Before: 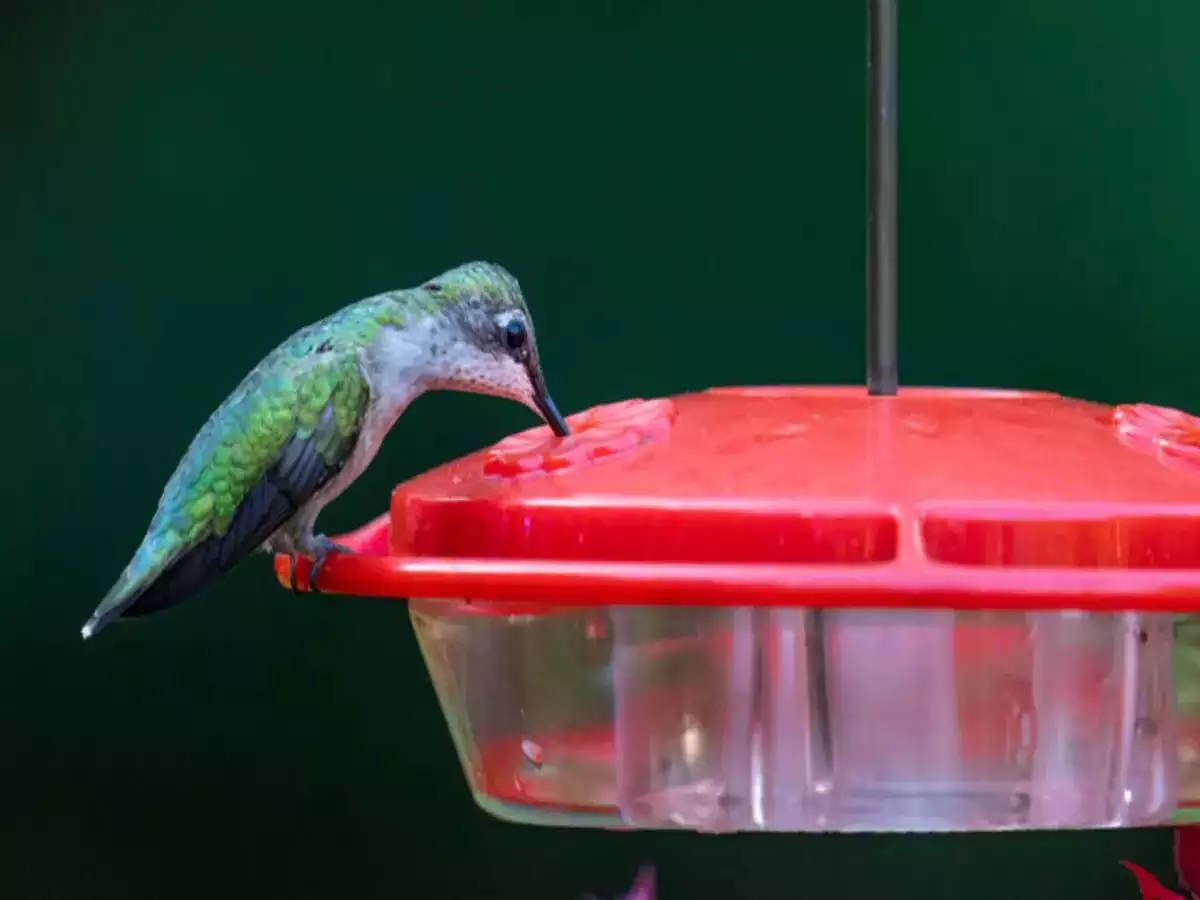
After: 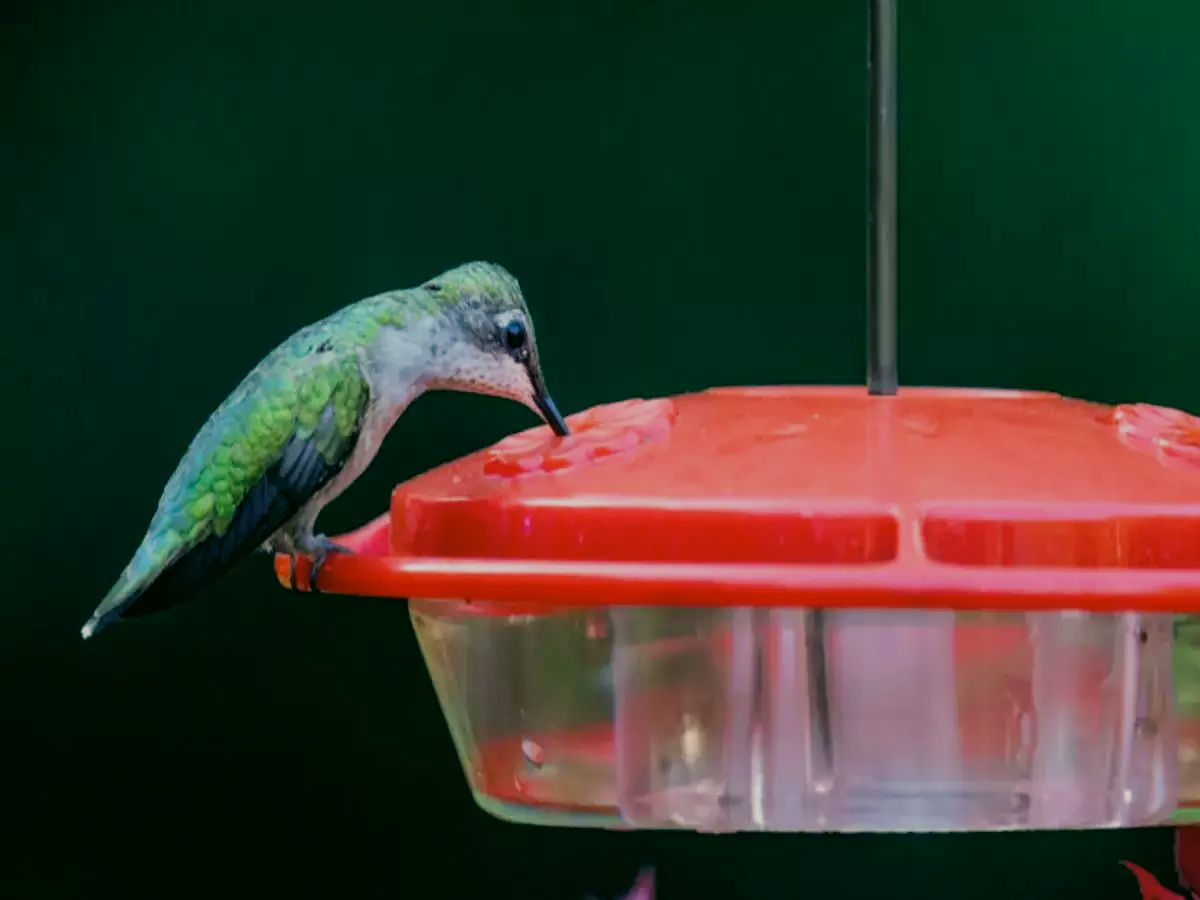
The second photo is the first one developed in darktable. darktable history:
color correction: highlights a* -0.585, highlights b* 9.49, shadows a* -9.07, shadows b* 0.658
filmic rgb: black relative exposure -7.65 EV, white relative exposure 4.56 EV, threshold 5.96 EV, hardness 3.61, enable highlight reconstruction true
